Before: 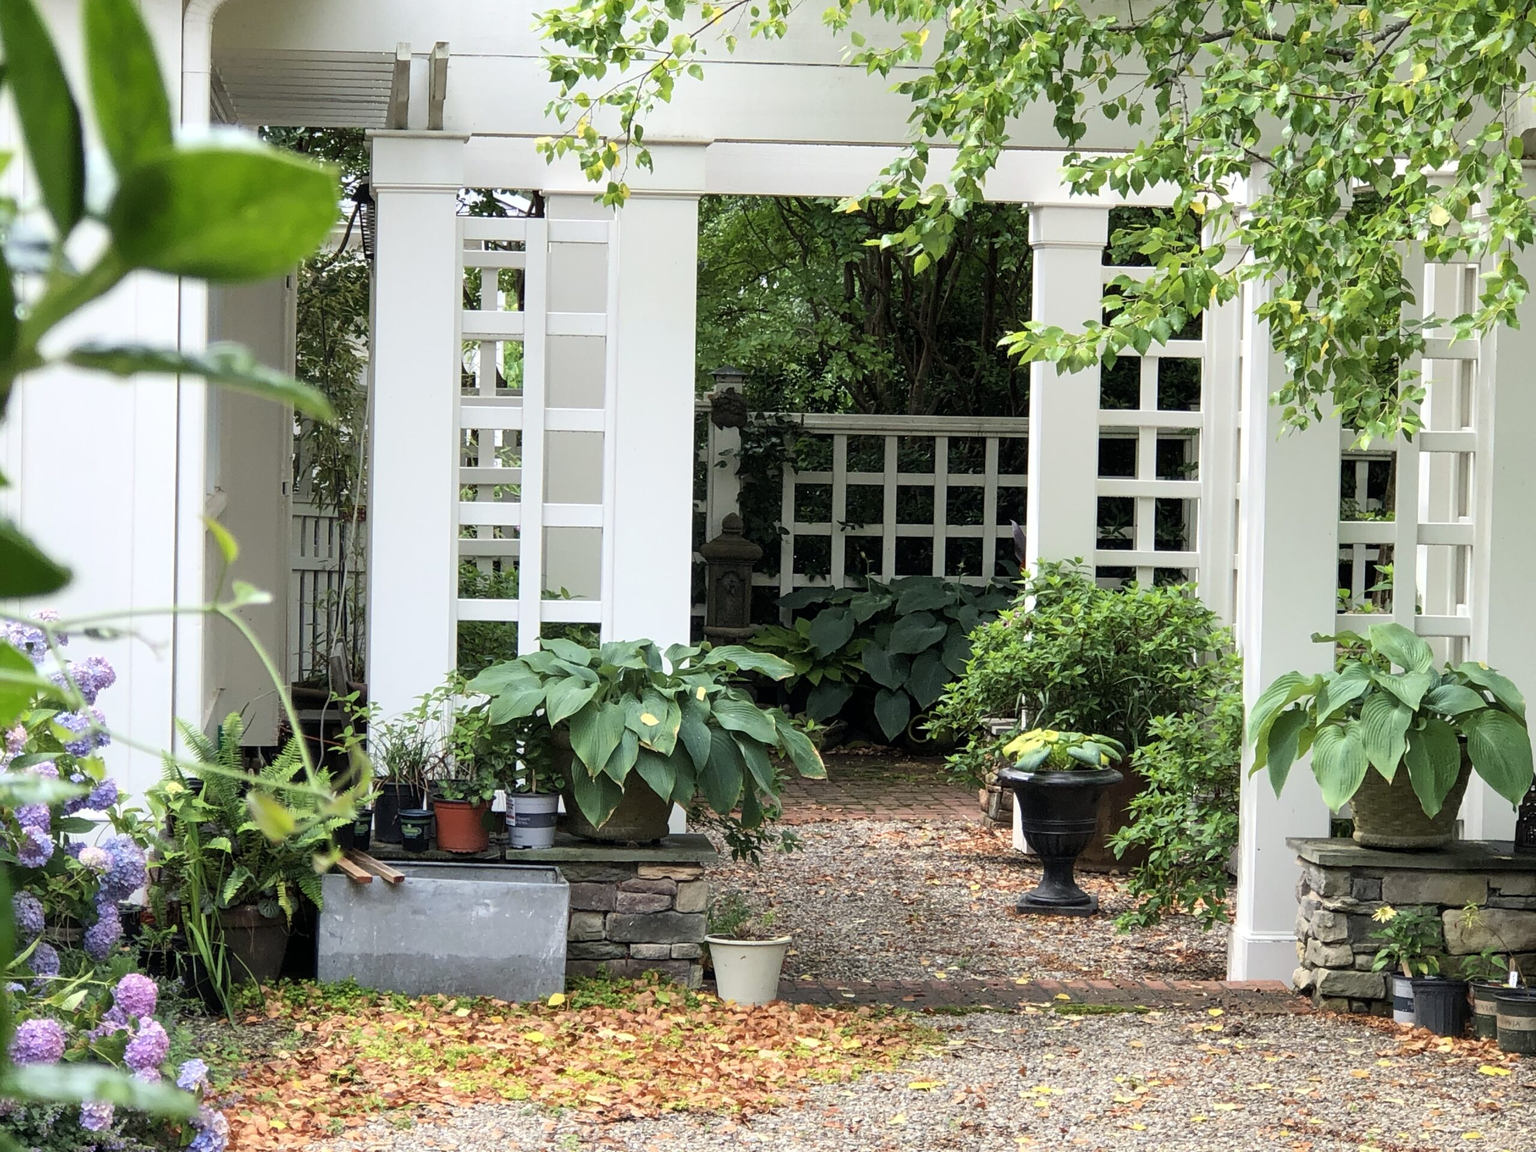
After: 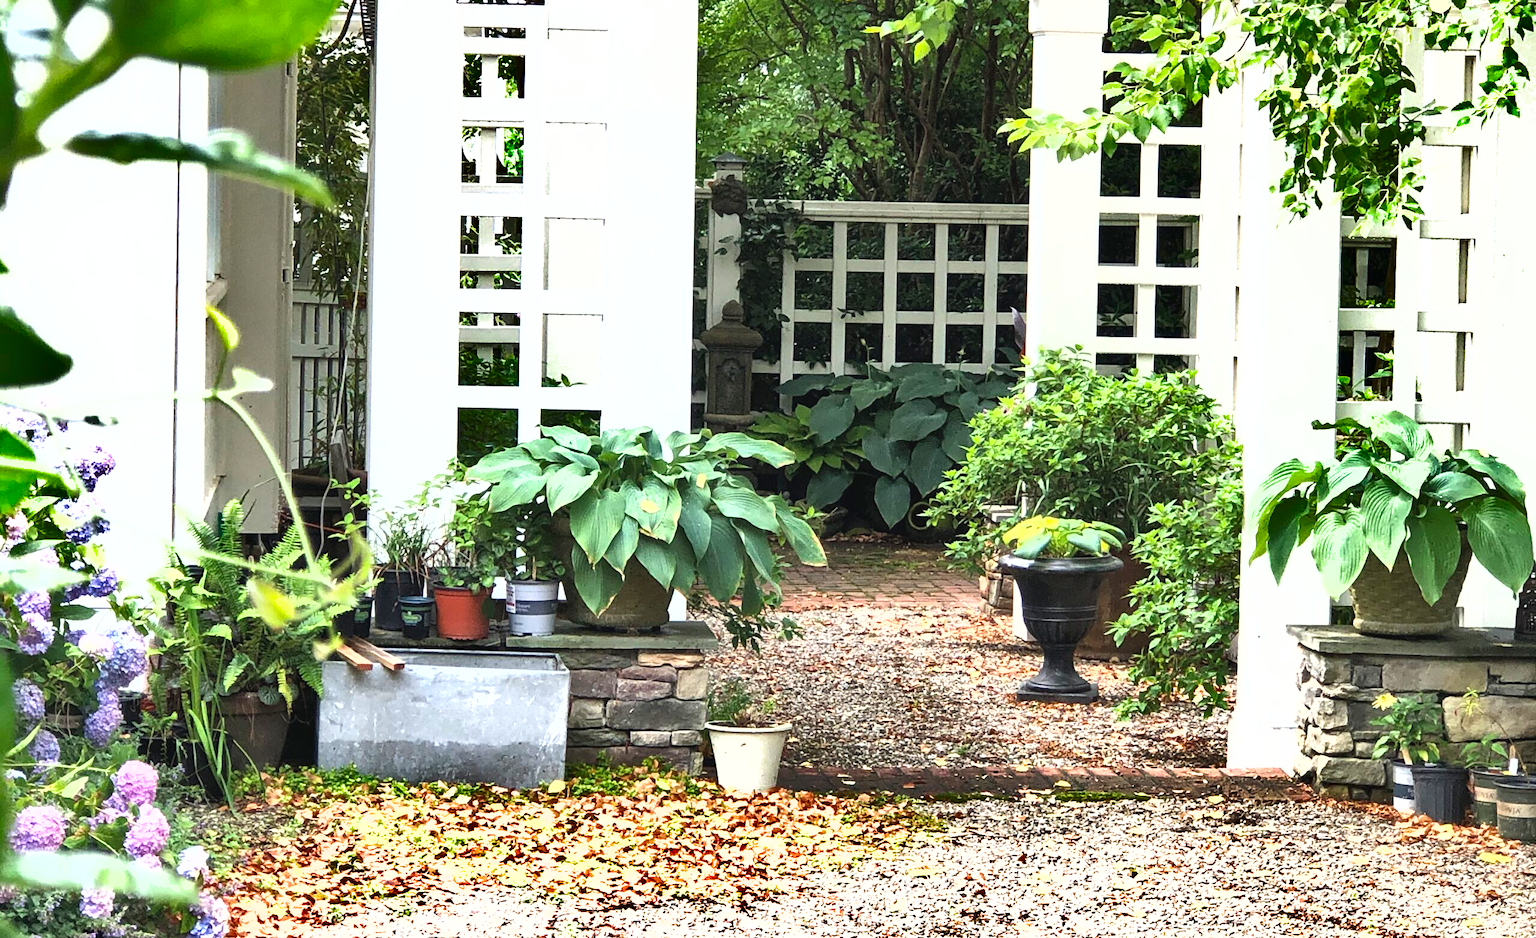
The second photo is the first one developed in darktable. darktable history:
shadows and highlights: radius 108.52, shadows 40.68, highlights -72.88, low approximation 0.01, soften with gaussian
exposure: black level correction -0.002, exposure 1.115 EV, compensate highlight preservation false
crop and rotate: top 18.507%
